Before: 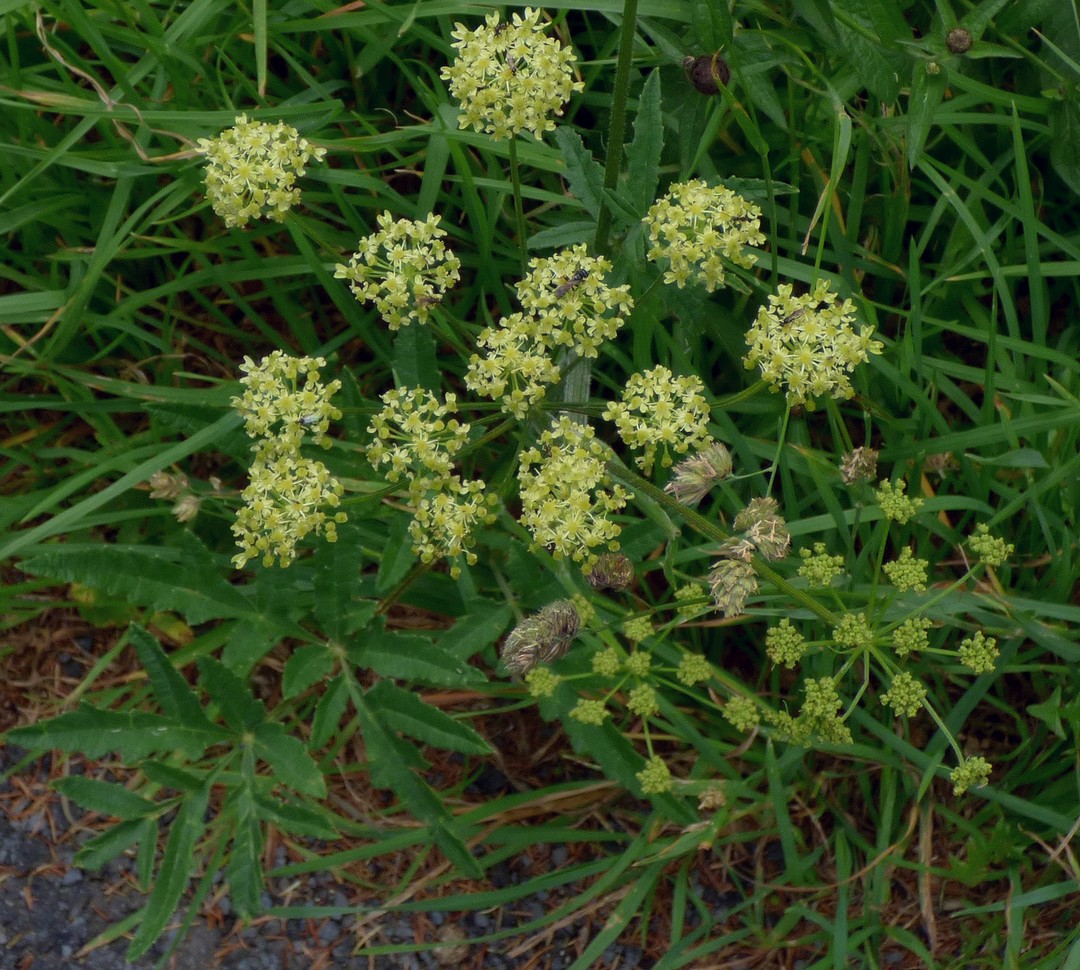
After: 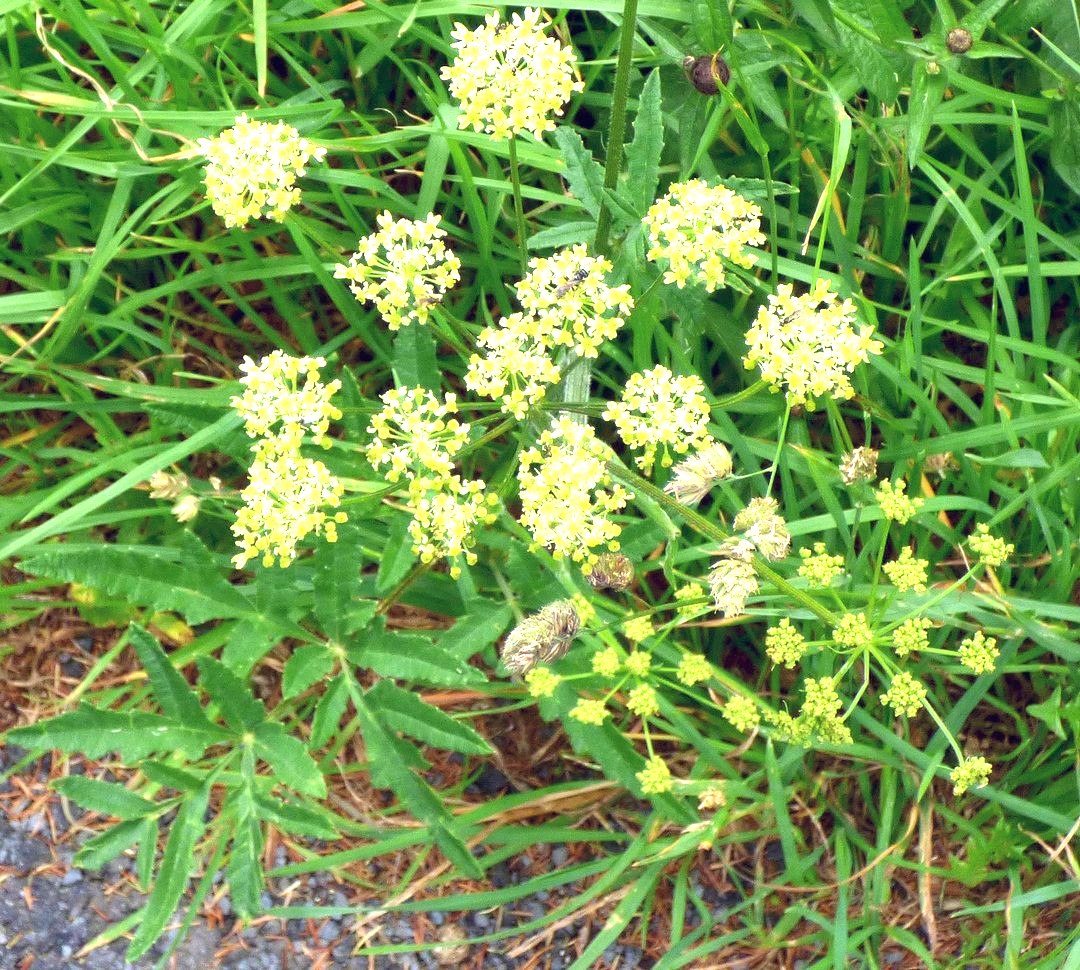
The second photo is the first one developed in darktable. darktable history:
exposure: black level correction 0, exposure 1.741 EV, compensate exposure bias true, compensate highlight preservation false
